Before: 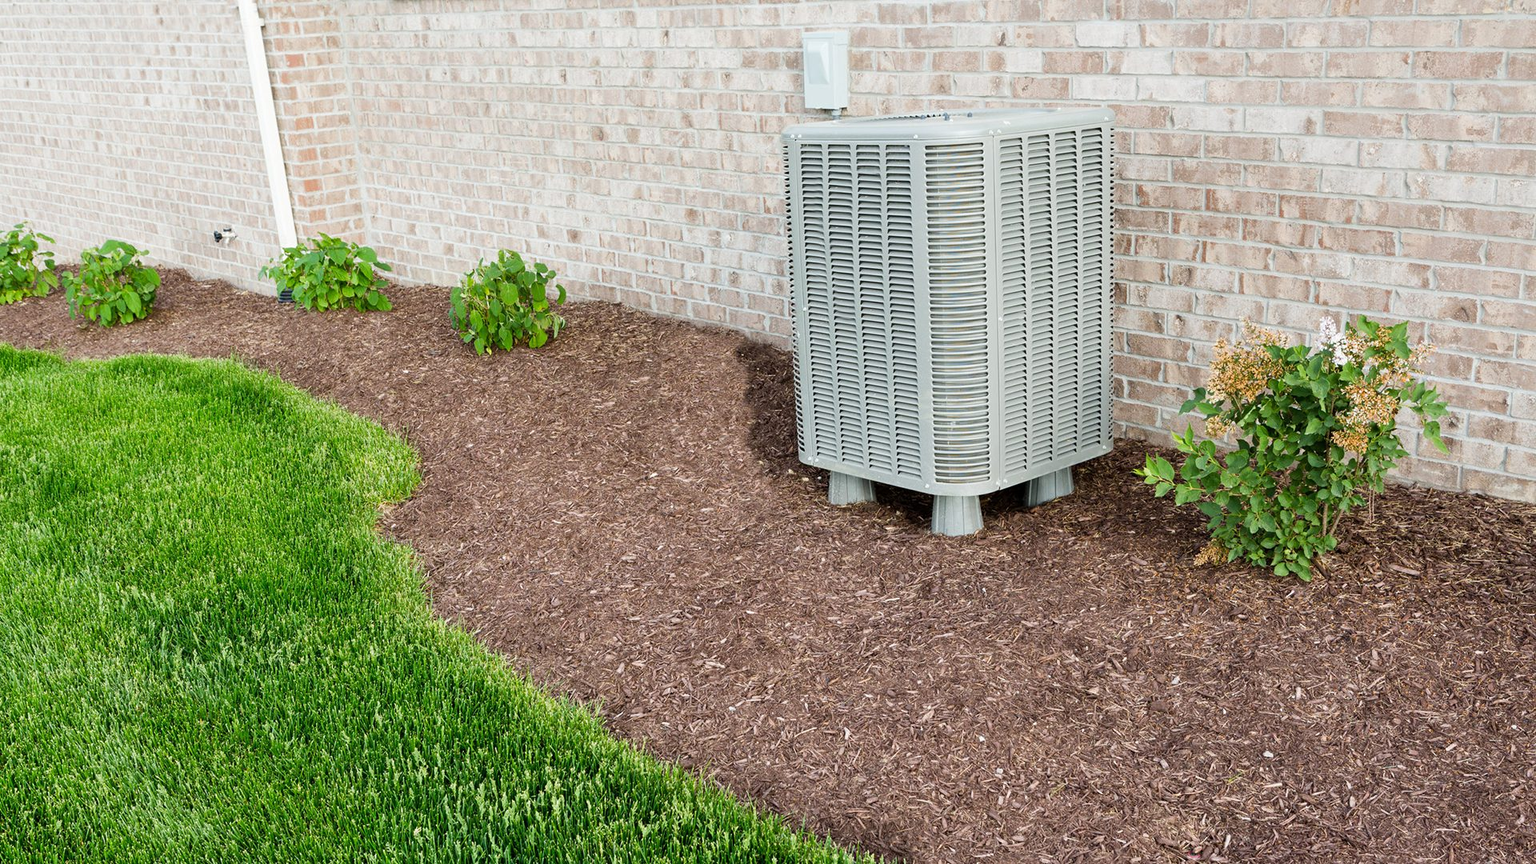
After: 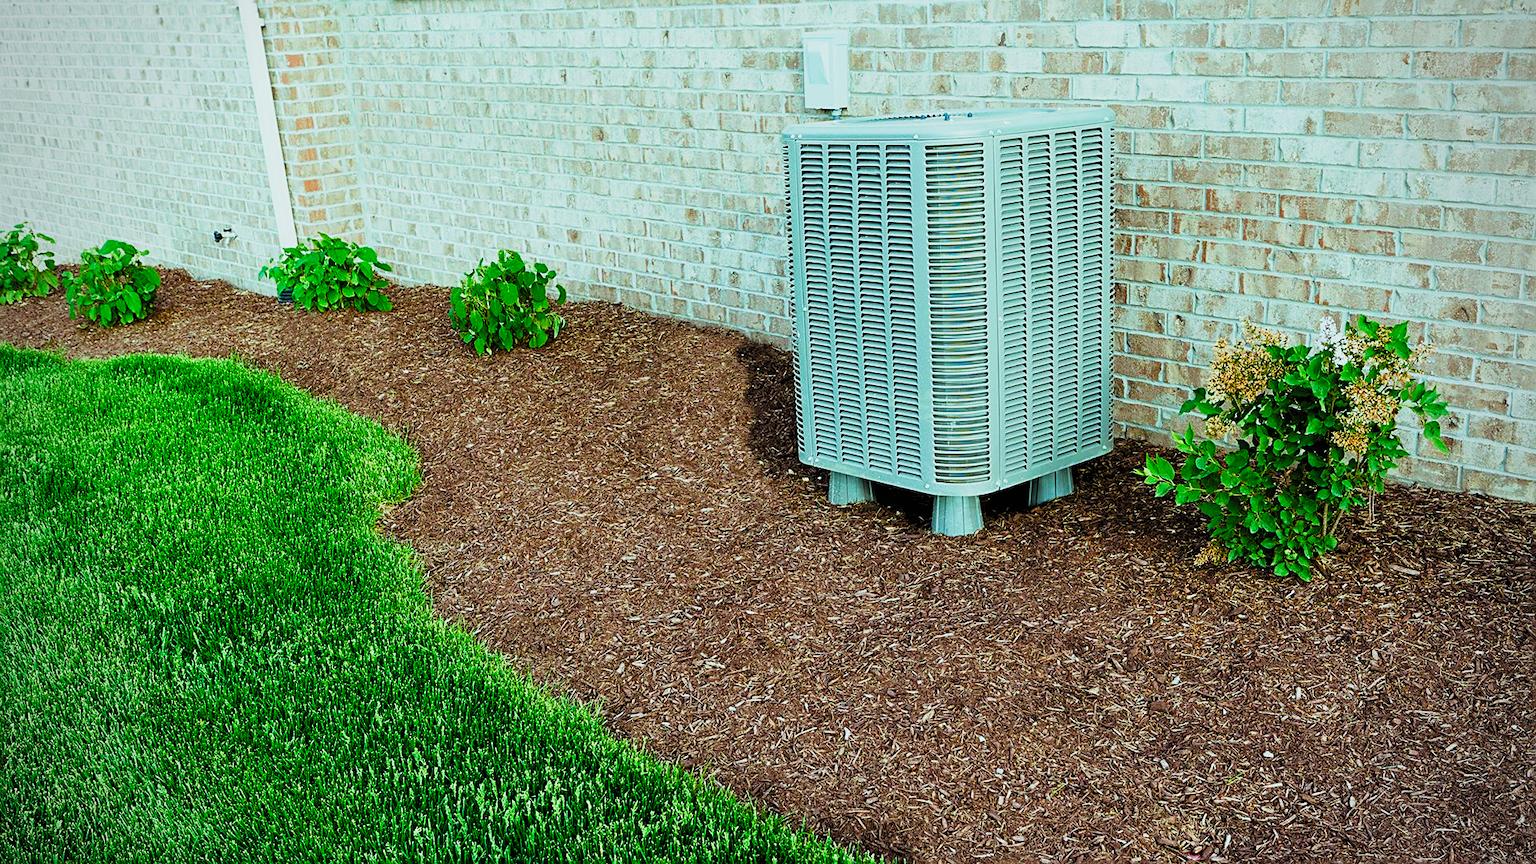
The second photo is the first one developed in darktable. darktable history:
sharpen: on, module defaults
color balance rgb: shadows lift › chroma 2.044%, shadows lift › hue 217°, highlights gain › chroma 4.032%, highlights gain › hue 199.73°, linear chroma grading › global chroma 9.919%, perceptual saturation grading › global saturation 0.79%, perceptual saturation grading › mid-tones 6.174%, perceptual saturation grading › shadows 71.505%, global vibrance 34.898%
tone curve: curves: ch0 [(0, 0) (0.003, 0.007) (0.011, 0.01) (0.025, 0.016) (0.044, 0.025) (0.069, 0.036) (0.1, 0.052) (0.136, 0.073) (0.177, 0.103) (0.224, 0.135) (0.277, 0.177) (0.335, 0.233) (0.399, 0.303) (0.468, 0.376) (0.543, 0.469) (0.623, 0.581) (0.709, 0.723) (0.801, 0.863) (0.898, 0.938) (1, 1)], preserve colors none
vignetting: fall-off radius 60.69%
filmic rgb: black relative exposure -4.84 EV, white relative exposure 4 EV, threshold 3.04 EV, hardness 2.84, color science v4 (2020), iterations of high-quality reconstruction 0, enable highlight reconstruction true
